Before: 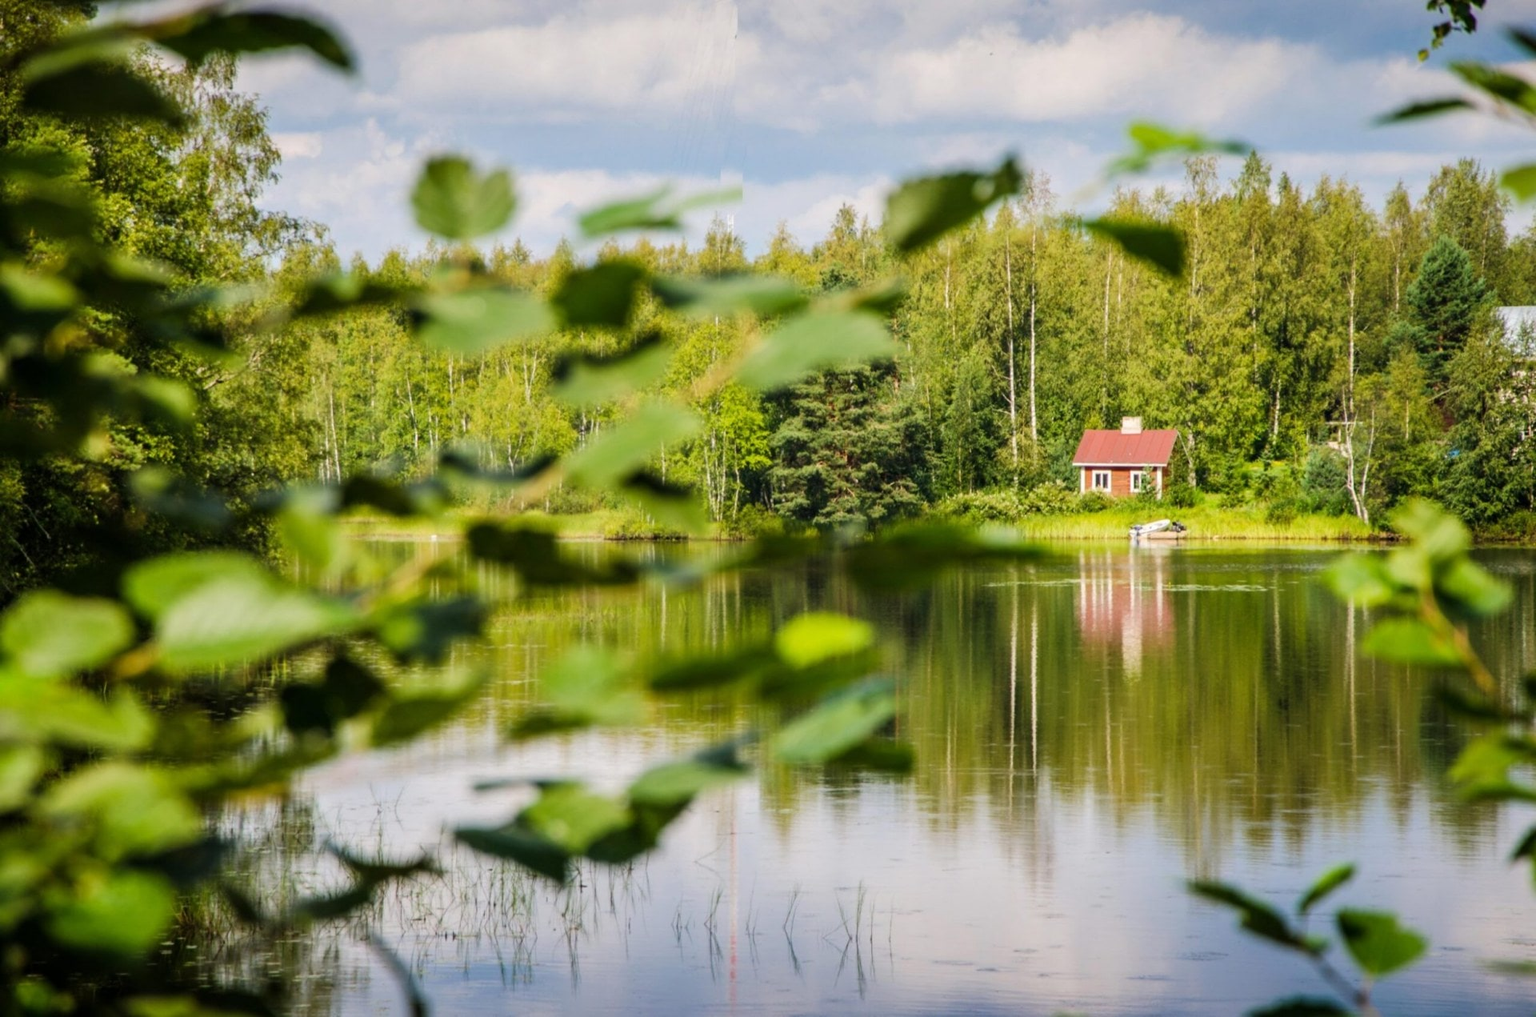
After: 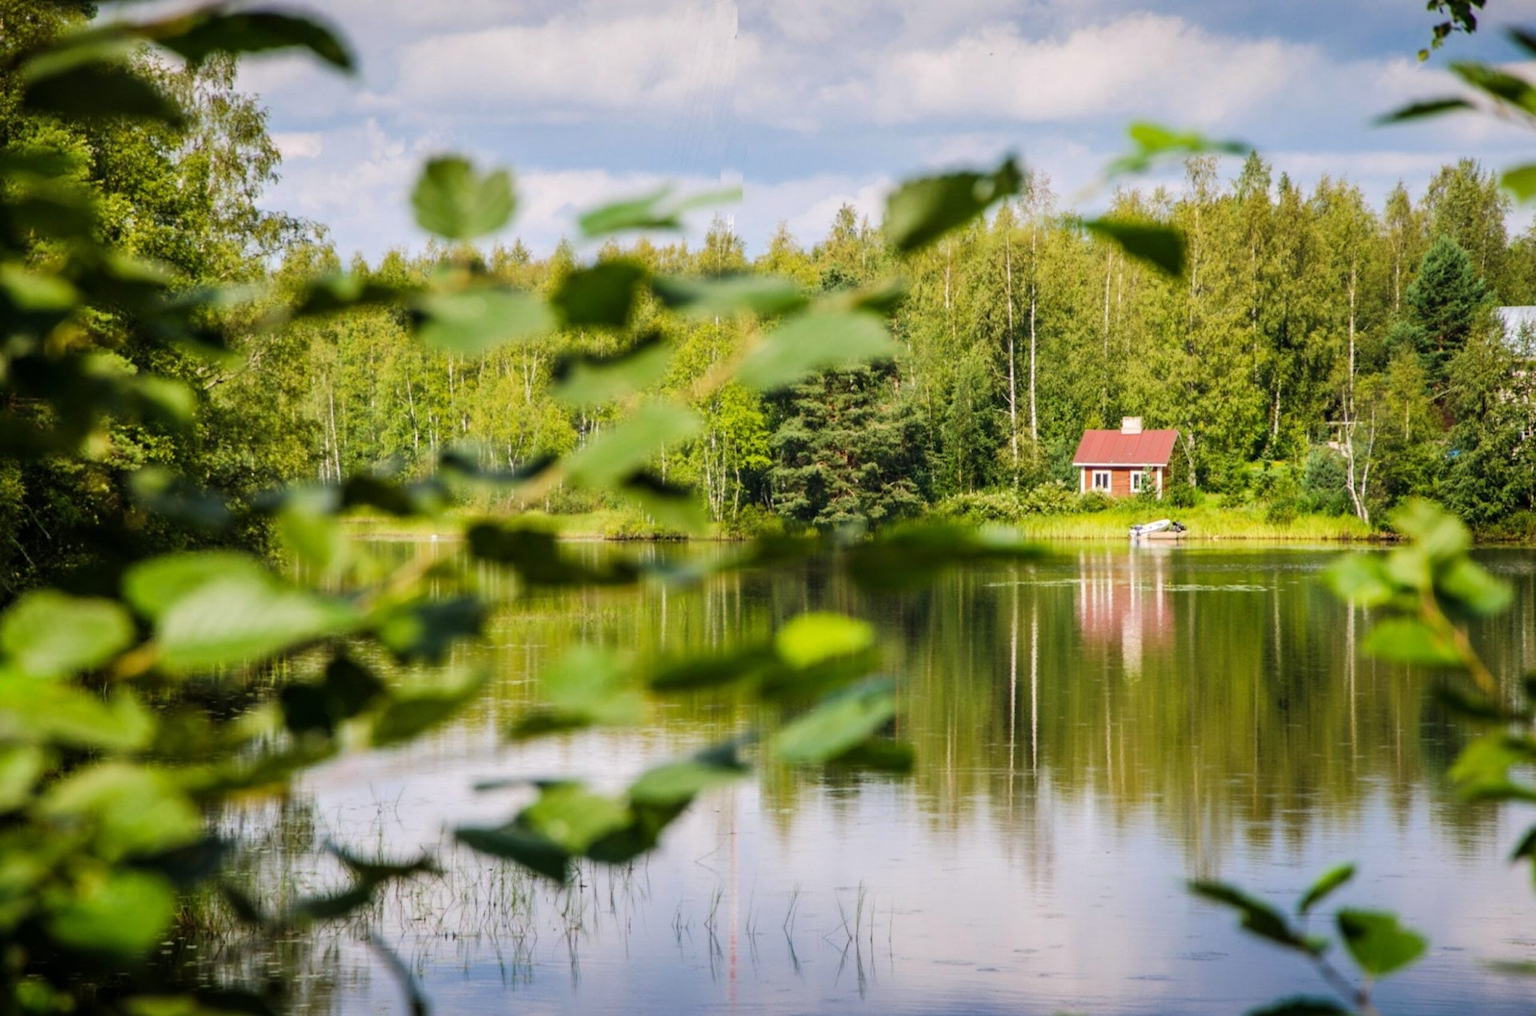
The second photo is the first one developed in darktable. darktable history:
white balance: red 1.004, blue 1.024
tone equalizer: on, module defaults
